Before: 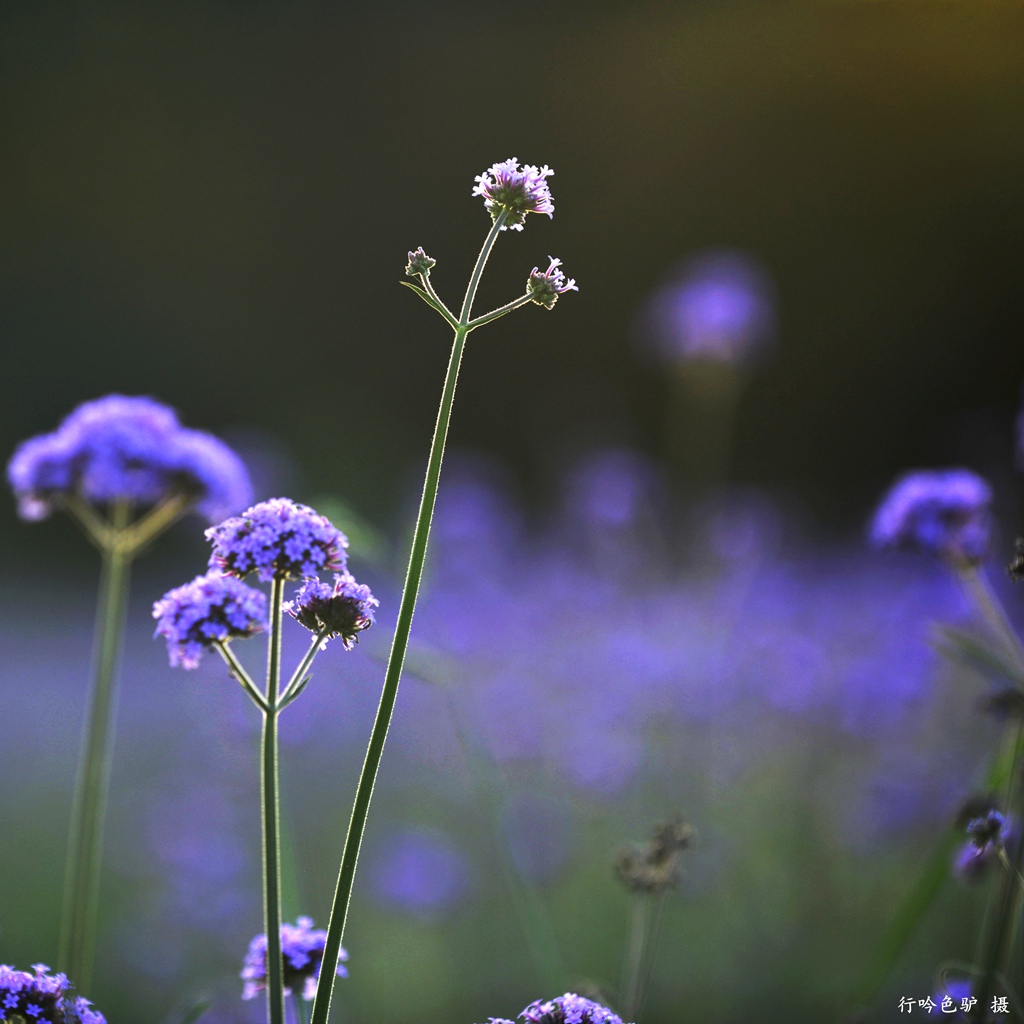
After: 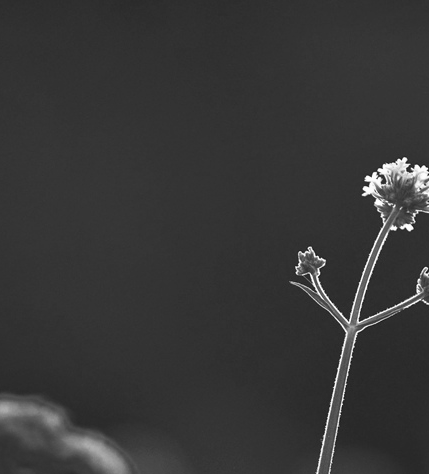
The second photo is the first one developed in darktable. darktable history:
crop and rotate: left 10.817%, top 0.062%, right 47.194%, bottom 53.626%
monochrome: a 0, b 0, size 0.5, highlights 0.57
